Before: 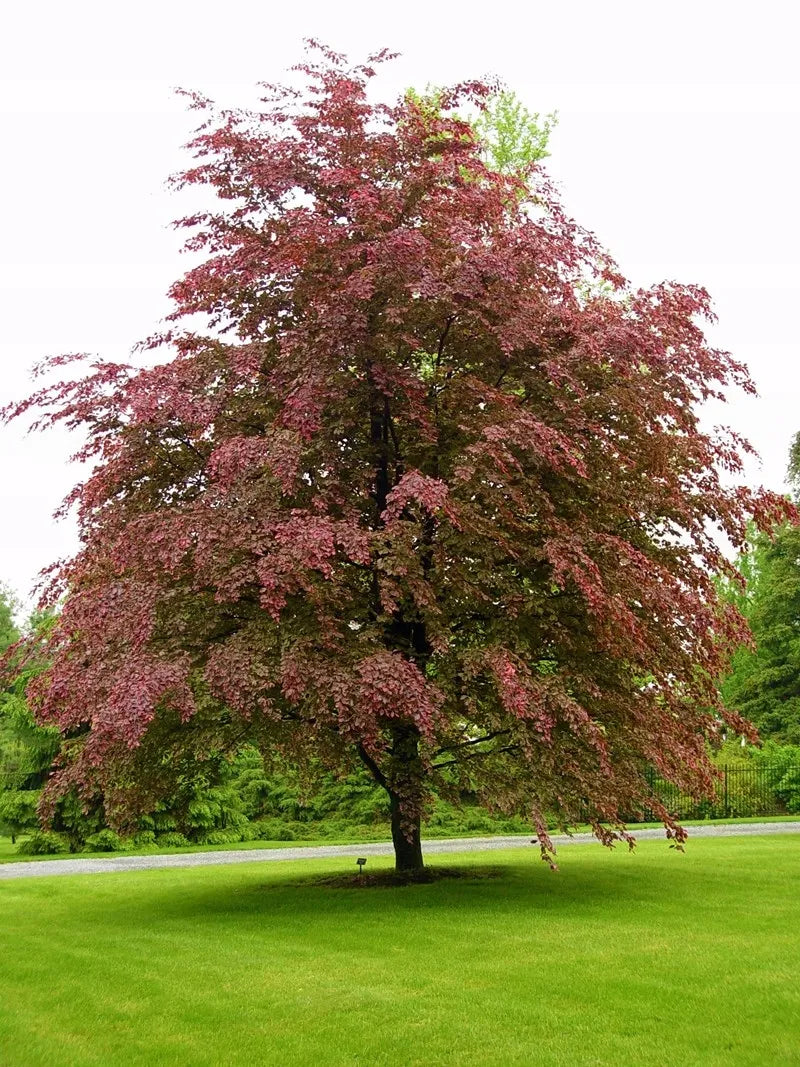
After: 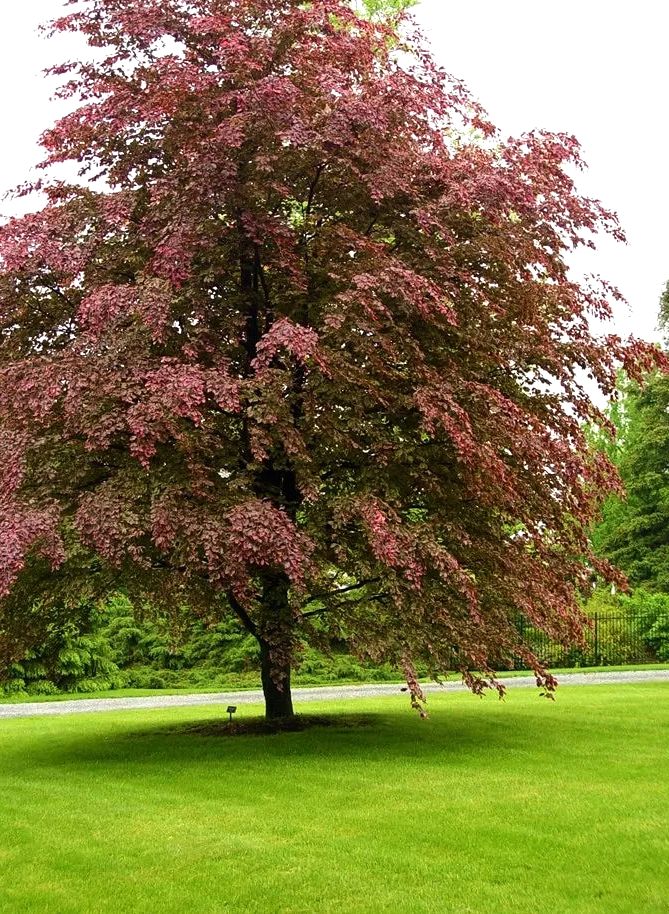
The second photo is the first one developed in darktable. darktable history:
white balance: red 1, blue 1
crop: left 16.315%, top 14.246%
tone equalizer: -8 EV -0.417 EV, -7 EV -0.389 EV, -6 EV -0.333 EV, -5 EV -0.222 EV, -3 EV 0.222 EV, -2 EV 0.333 EV, -1 EV 0.389 EV, +0 EV 0.417 EV, edges refinement/feathering 500, mask exposure compensation -1.57 EV, preserve details no
